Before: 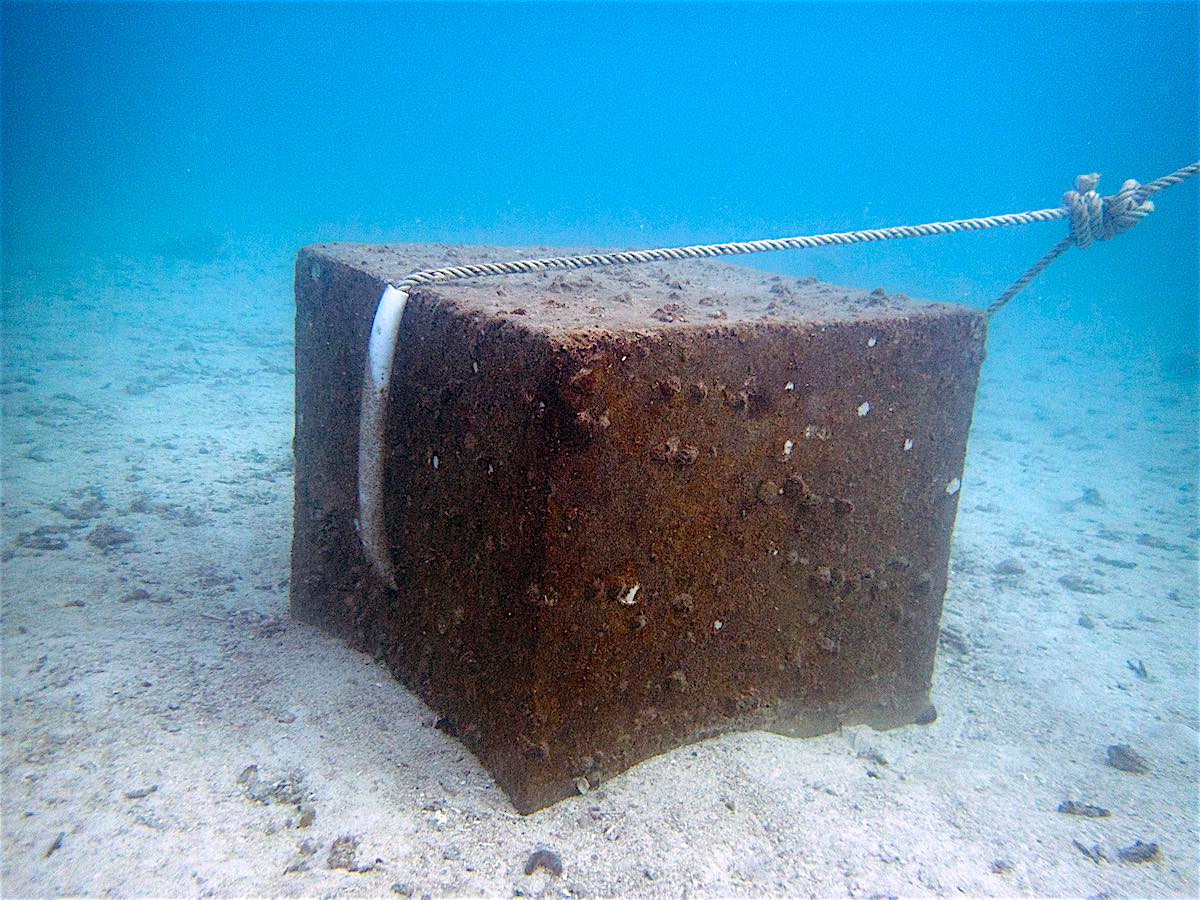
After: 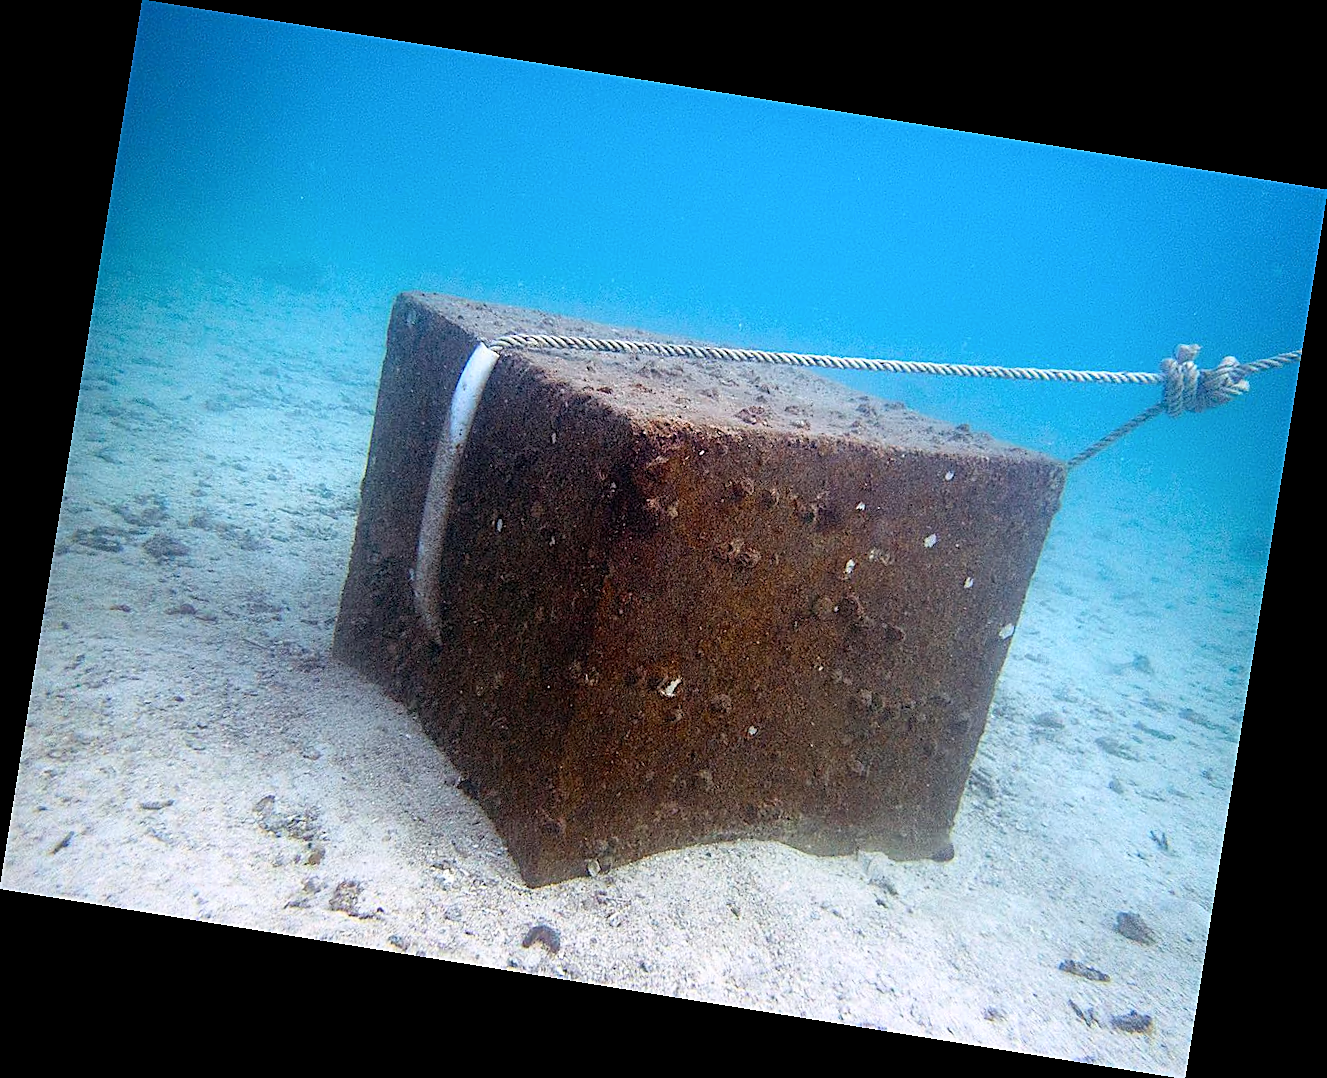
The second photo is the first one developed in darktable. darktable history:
shadows and highlights: shadows 0, highlights 40
sharpen: radius 1, threshold 1
rotate and perspective: rotation 9.12°, automatic cropping off
